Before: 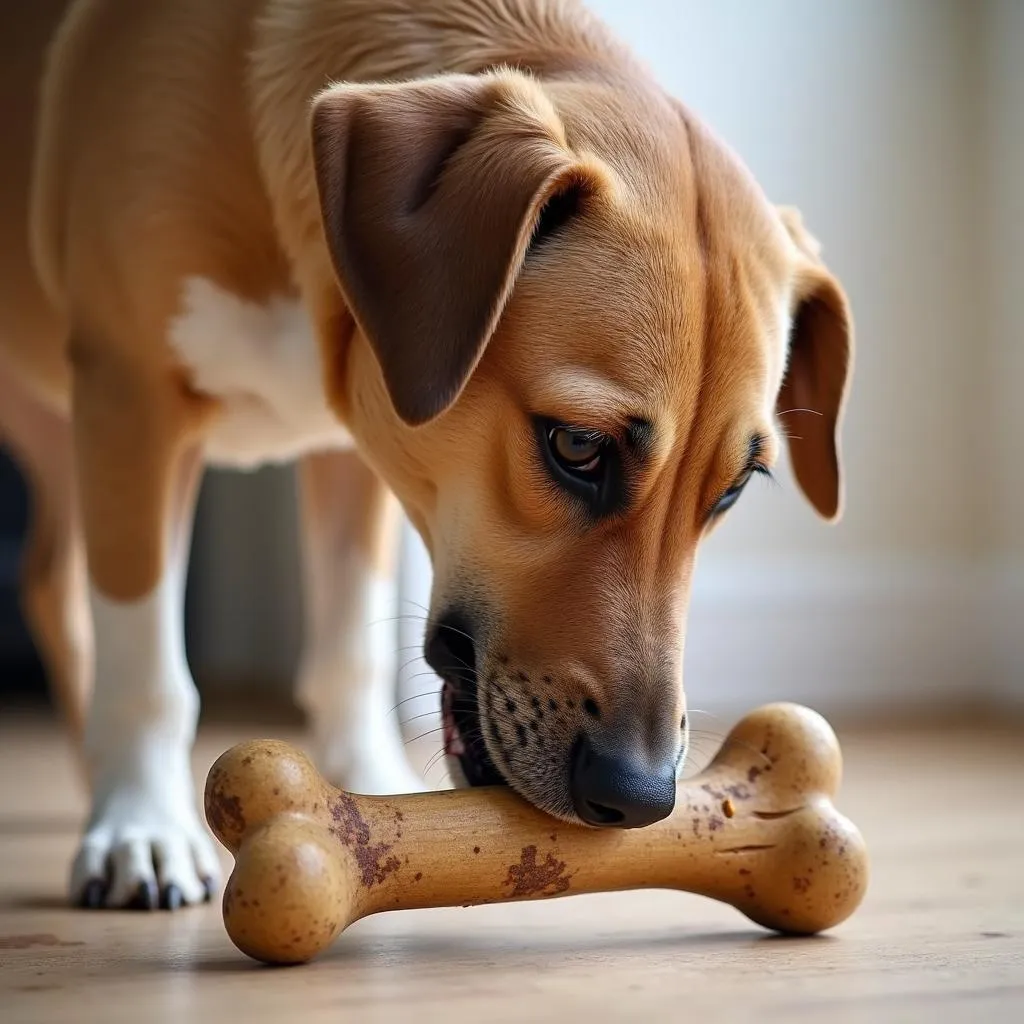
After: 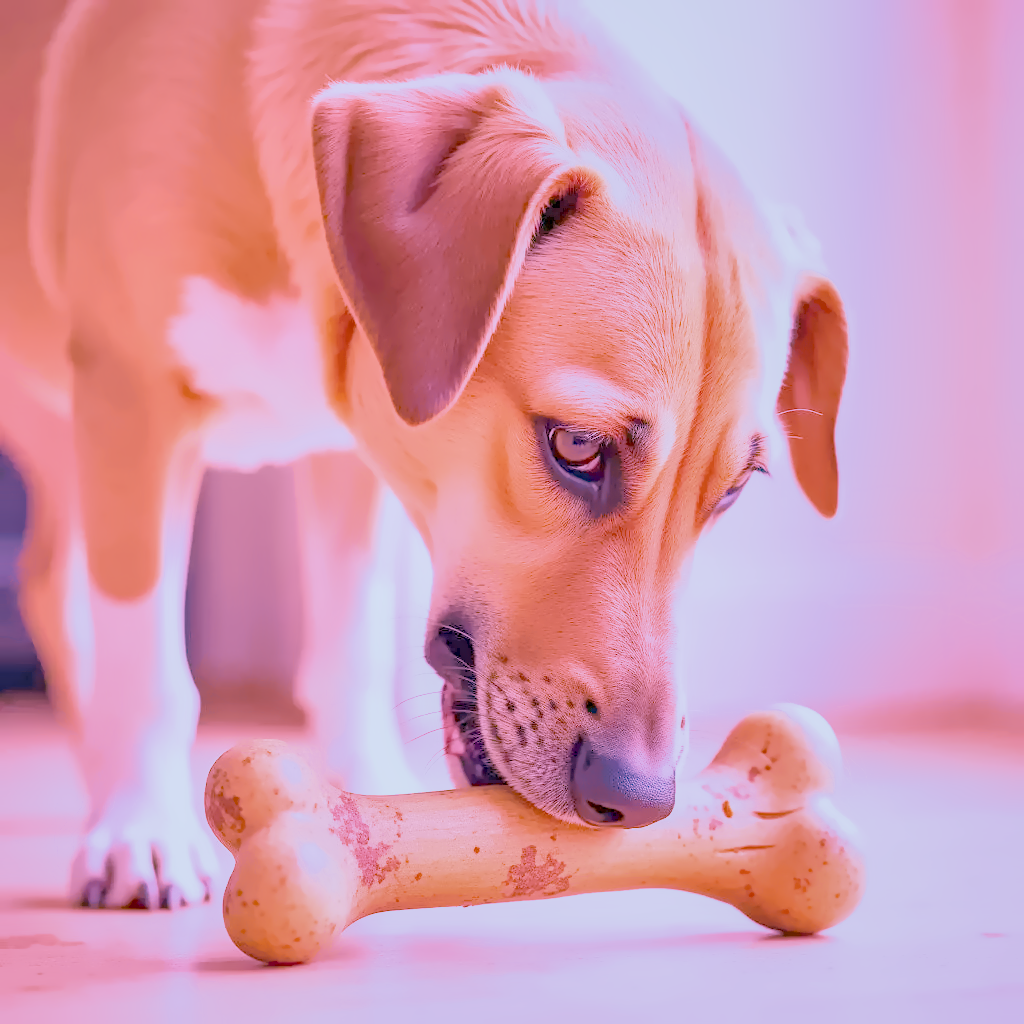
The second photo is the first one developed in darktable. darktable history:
velvia: on, module defaults
local contrast: on, module defaults
shadows and highlights: on, module defaults
filmic rgb "scene-referred default": black relative exposure -7.65 EV, white relative exposure 4.56 EV, hardness 3.61
color balance rgb: on, module defaults
color calibration "scene-referred default": x 0.37, y 0.377, temperature 4289.93 K
exposure "scene-referred default": black level correction 0, exposure 0.7 EV, compensate exposure bias true, compensate highlight preservation false
haze removal: compatibility mode true, adaptive false
lens correction: scale 1, crop 1, focal 35, aperture 2.8, distance 0.245, camera "Canon EOS RP", lens "Canon RF 35mm F1.8 MACRO IS STM"
denoise (profiled): preserve shadows 1.52, scattering 0.002, a [-1, 0, 0], compensate highlight preservation false
hot pixels: on, module defaults
highlight reconstruction: on, module defaults
white balance: red 2.229, blue 1.46
